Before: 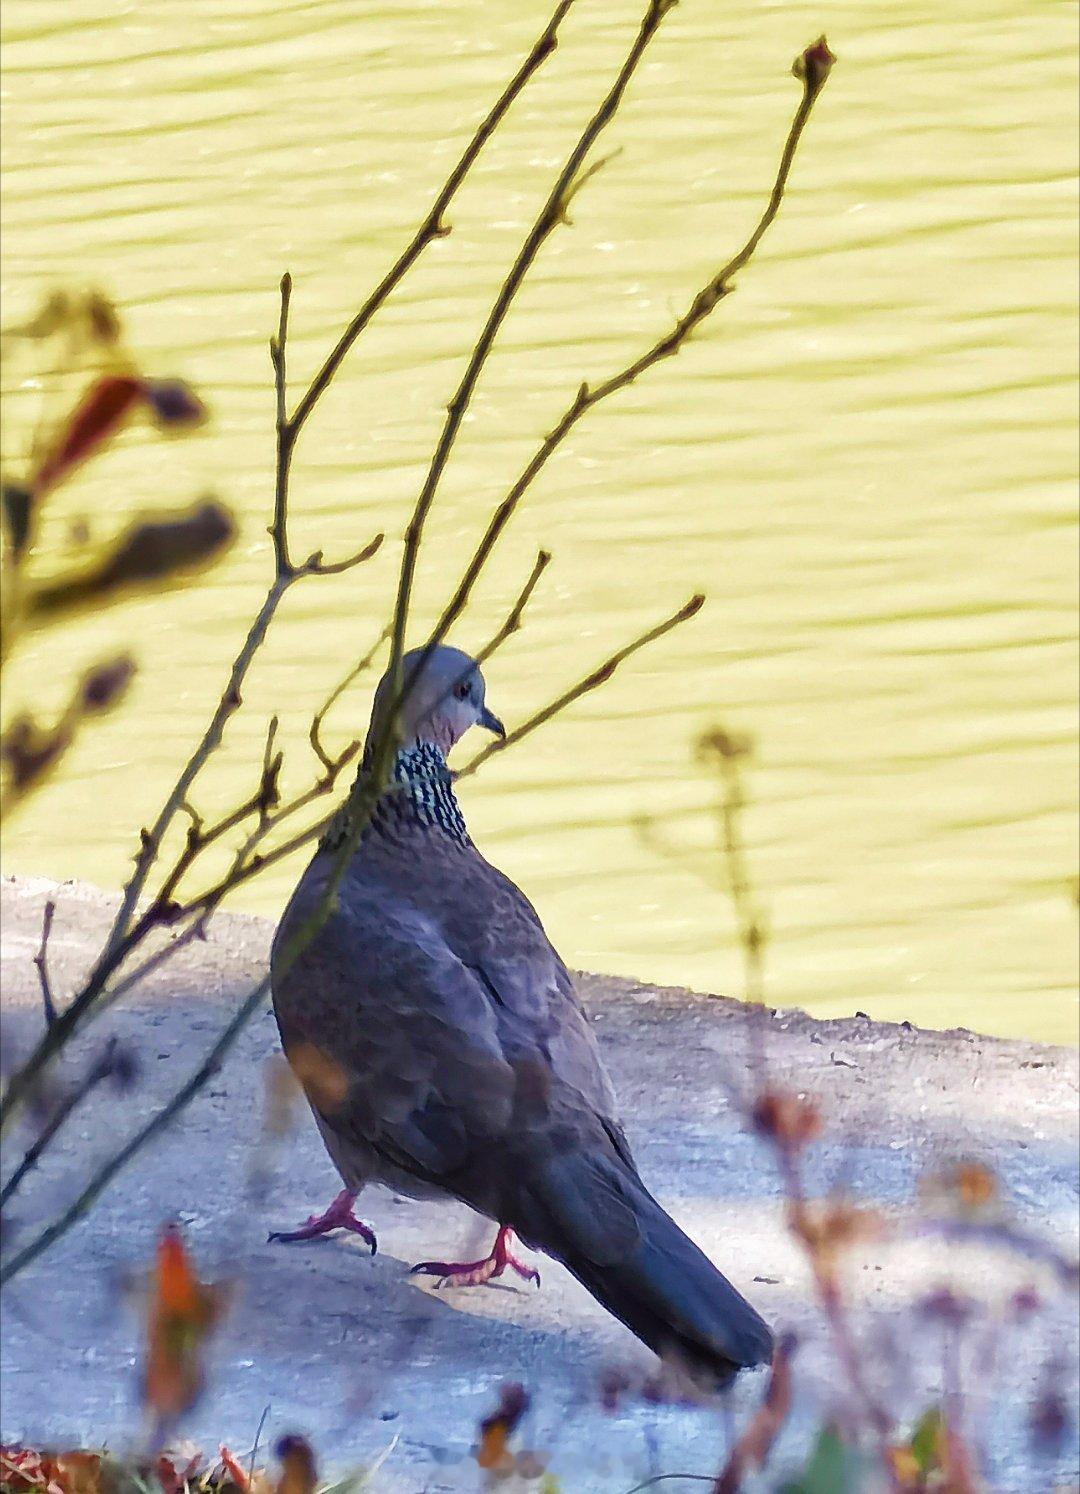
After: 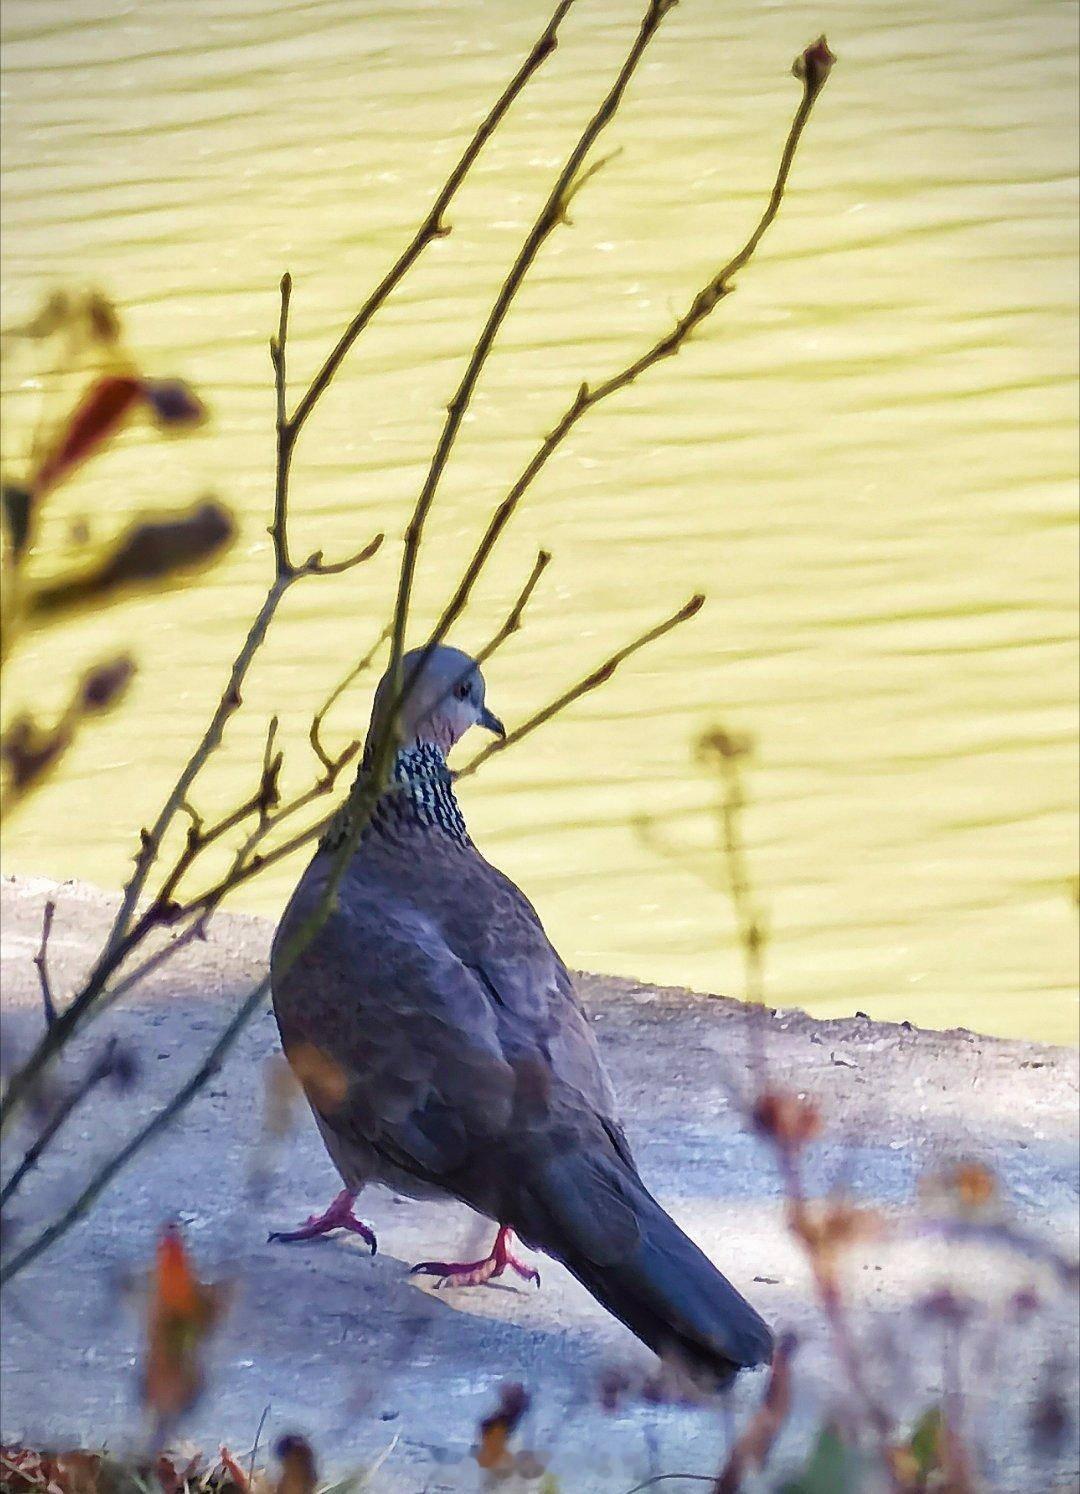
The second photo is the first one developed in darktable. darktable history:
vignetting: on, module defaults
tone equalizer: -7 EV 0.1 EV, smoothing diameter 24.92%, edges refinement/feathering 6.91, preserve details guided filter
